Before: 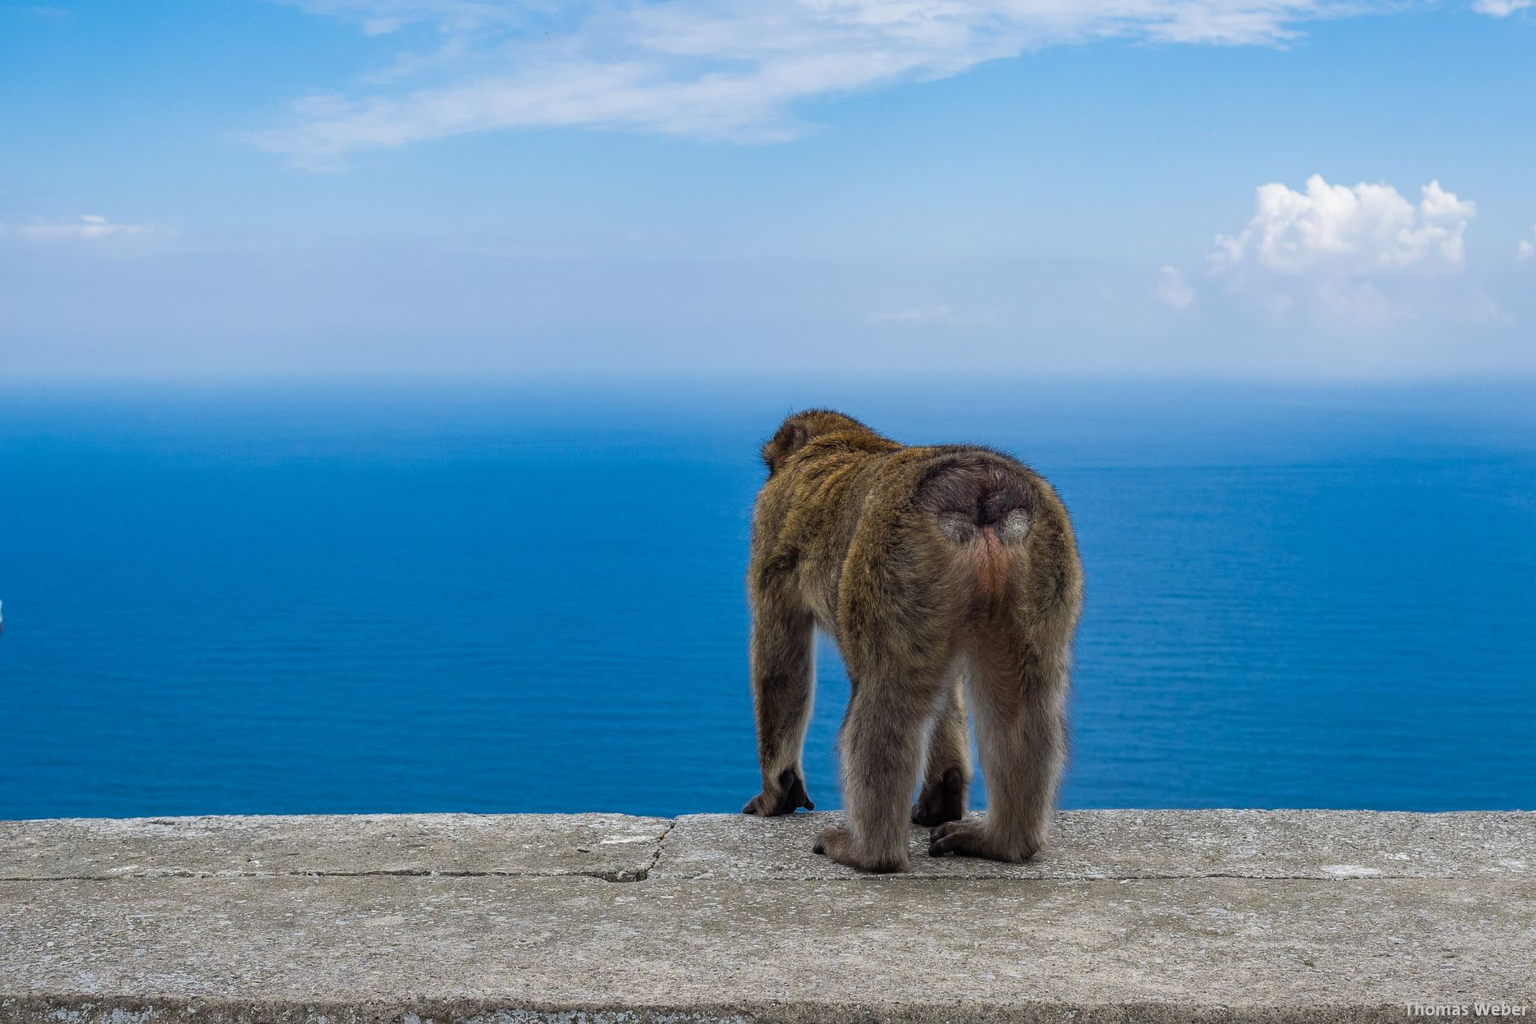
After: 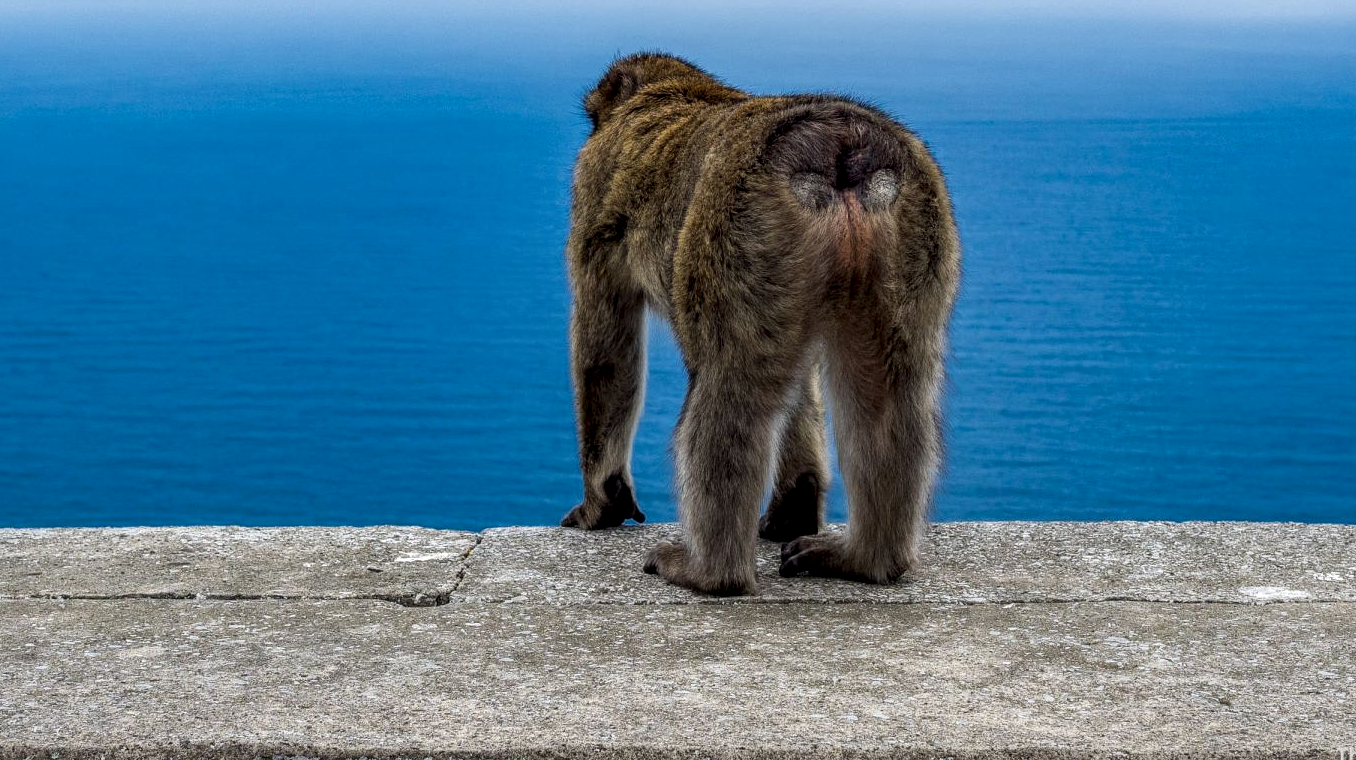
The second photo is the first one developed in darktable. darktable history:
local contrast: highlights 22%, detail 150%
crop and rotate: left 17.199%, top 35.614%, right 7.442%, bottom 0.987%
